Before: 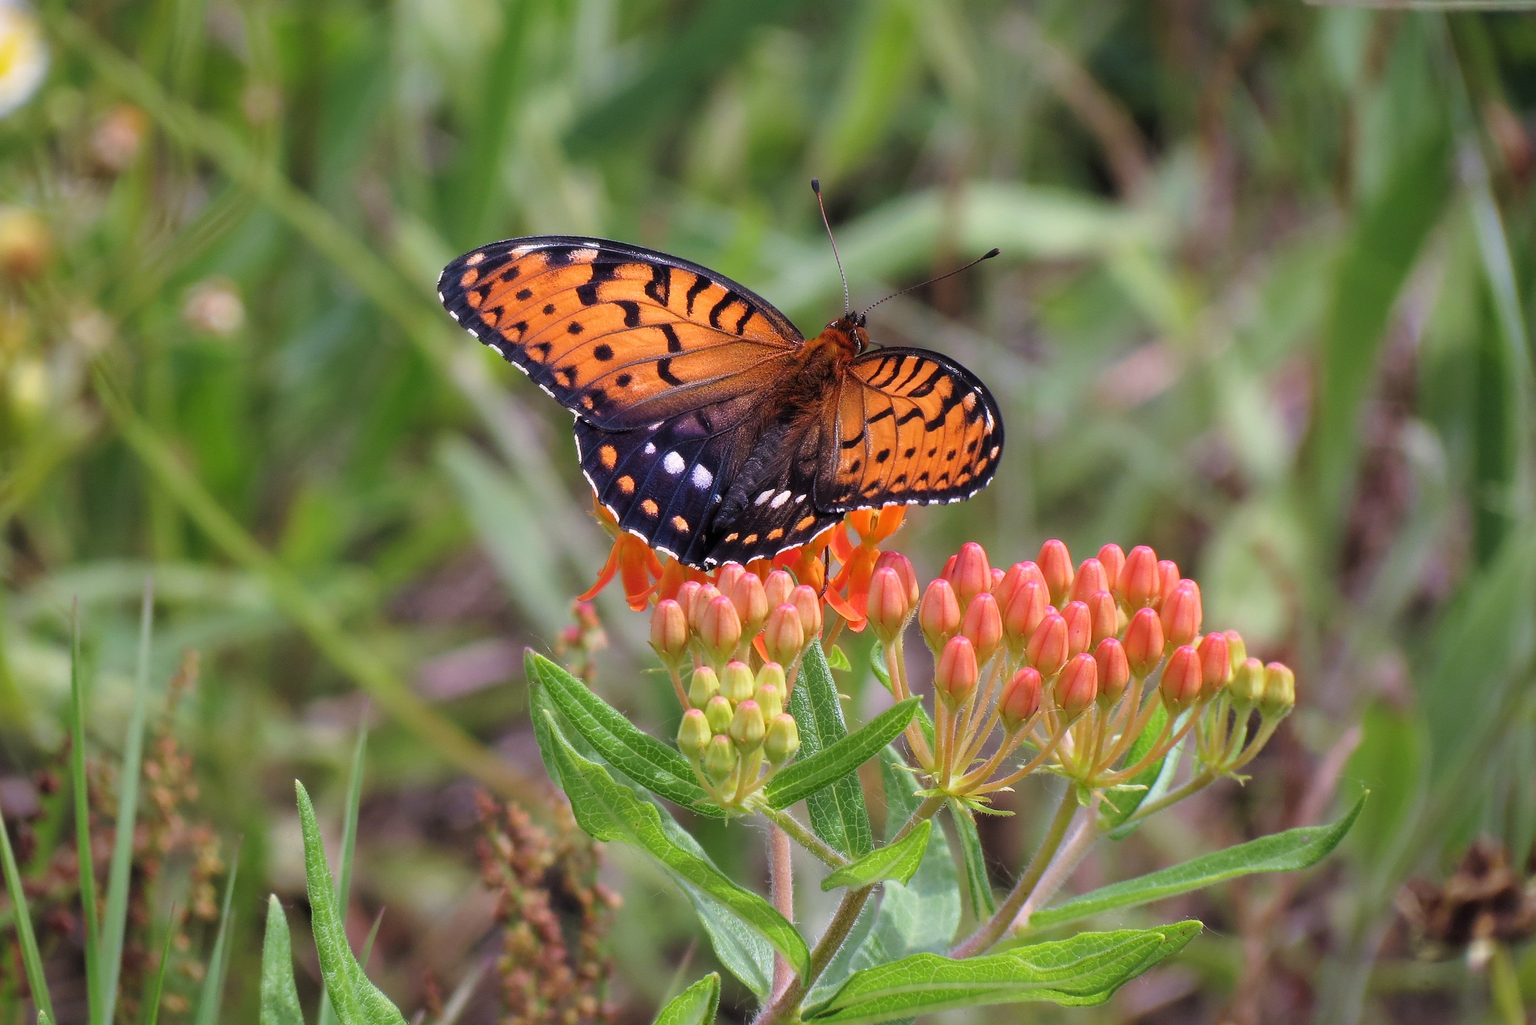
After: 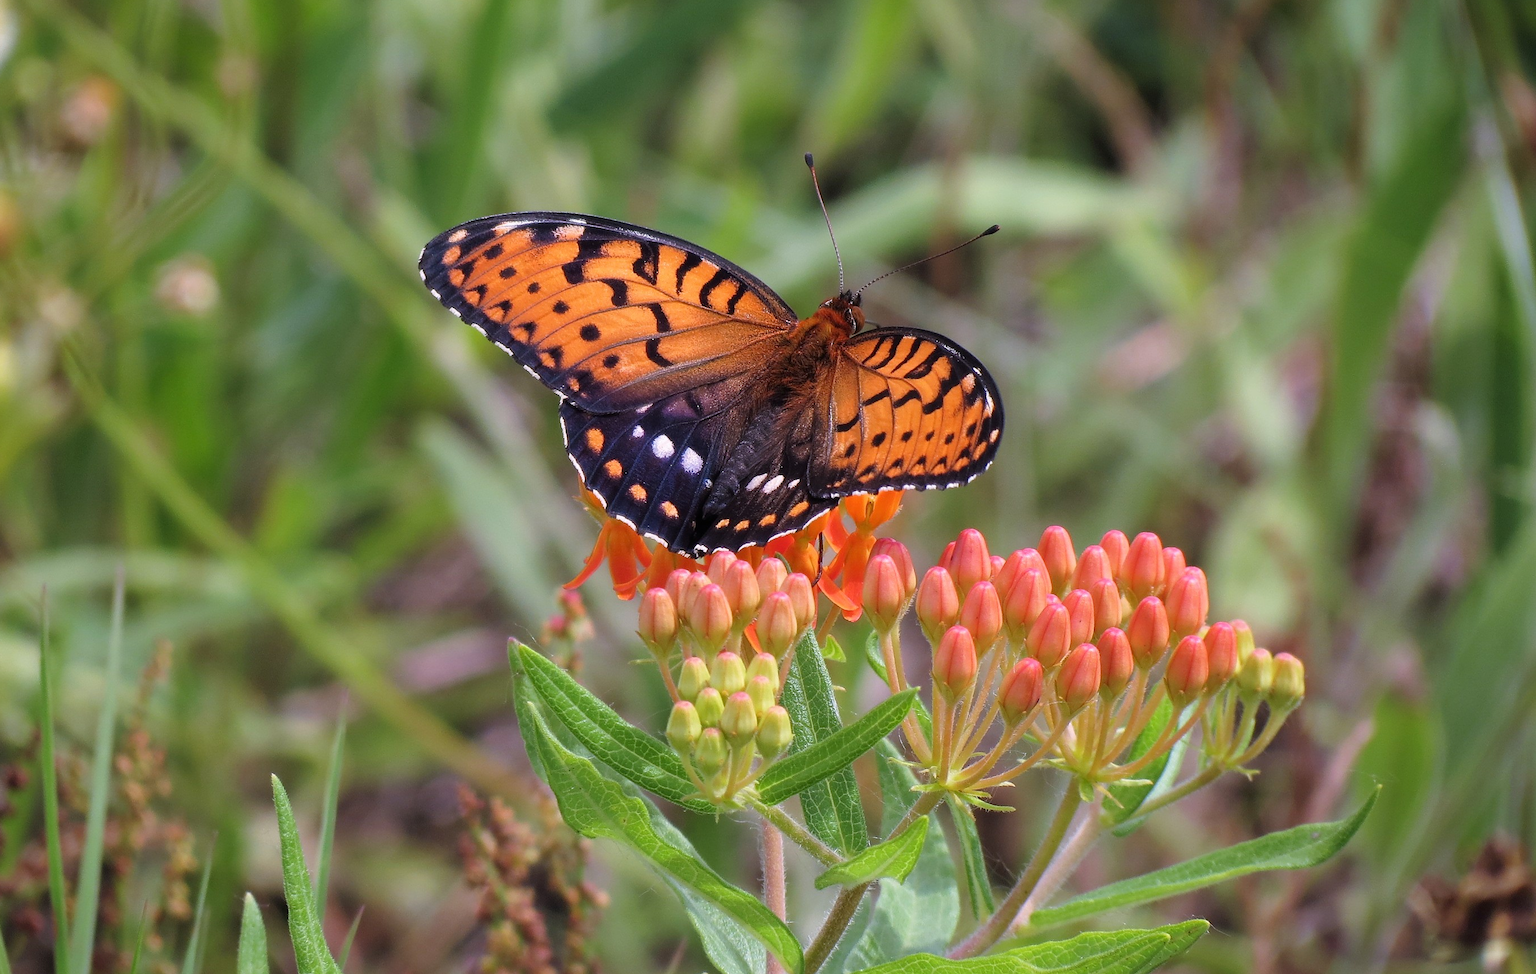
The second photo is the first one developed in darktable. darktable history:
crop: left 2.138%, top 3.07%, right 1.083%, bottom 4.953%
